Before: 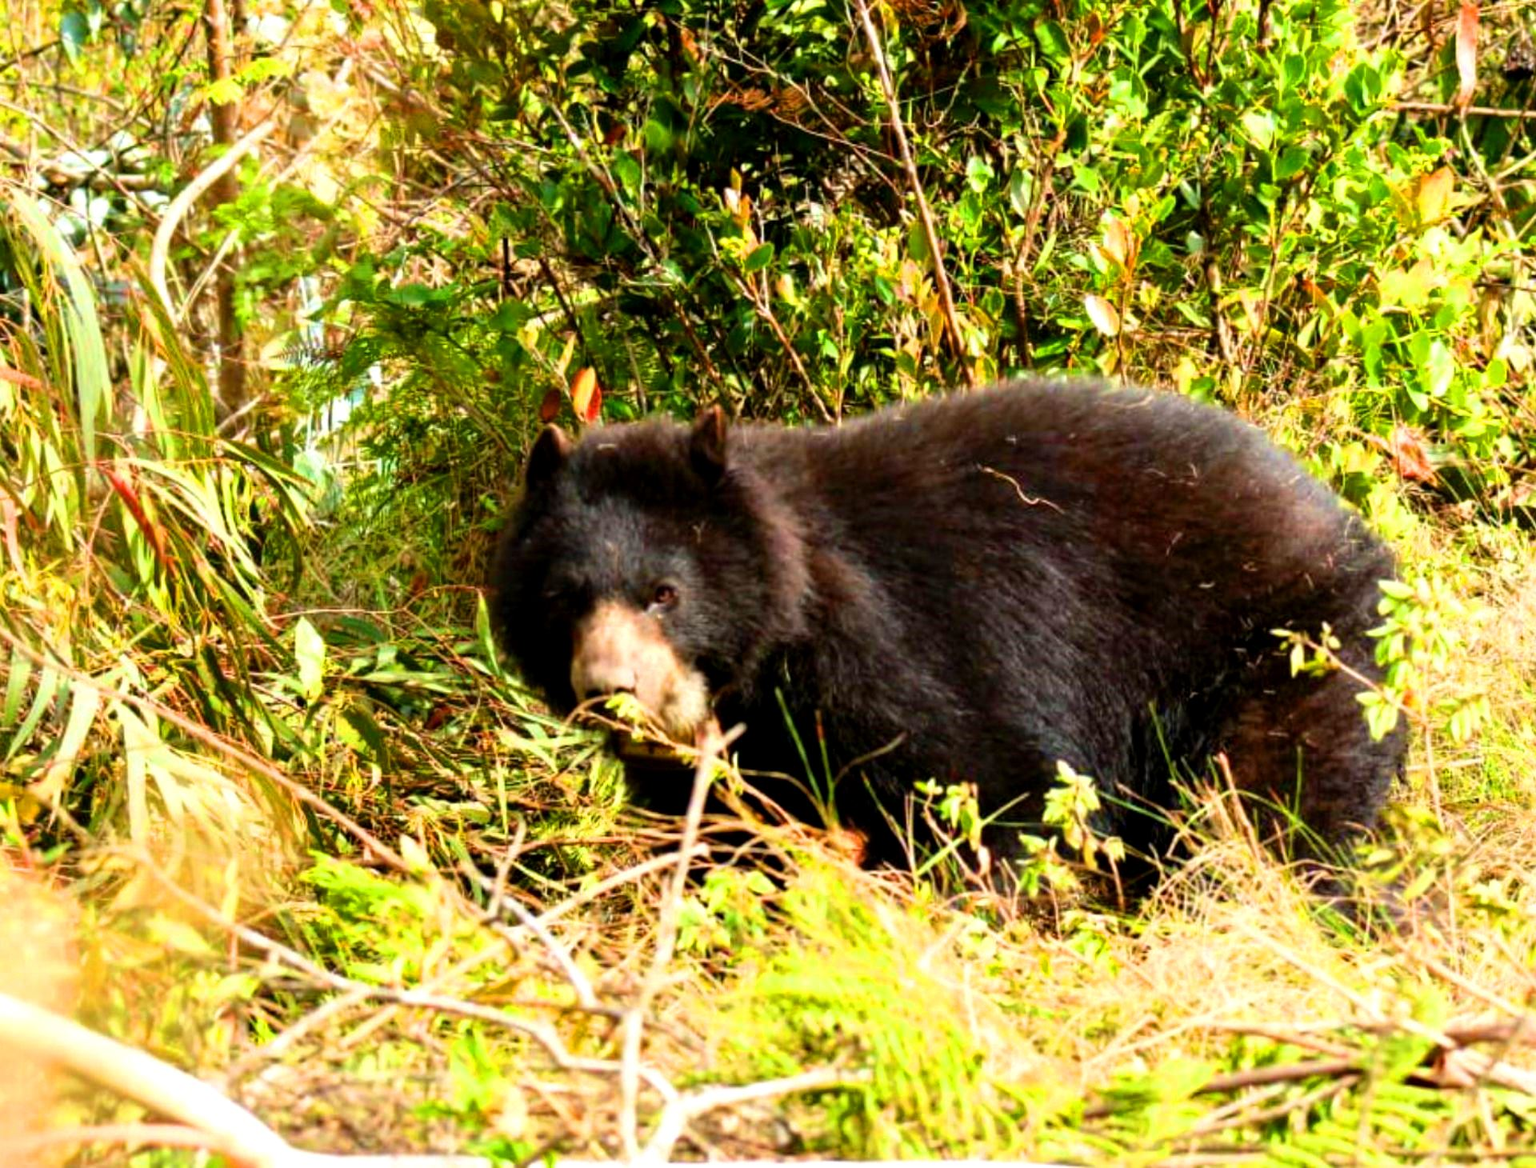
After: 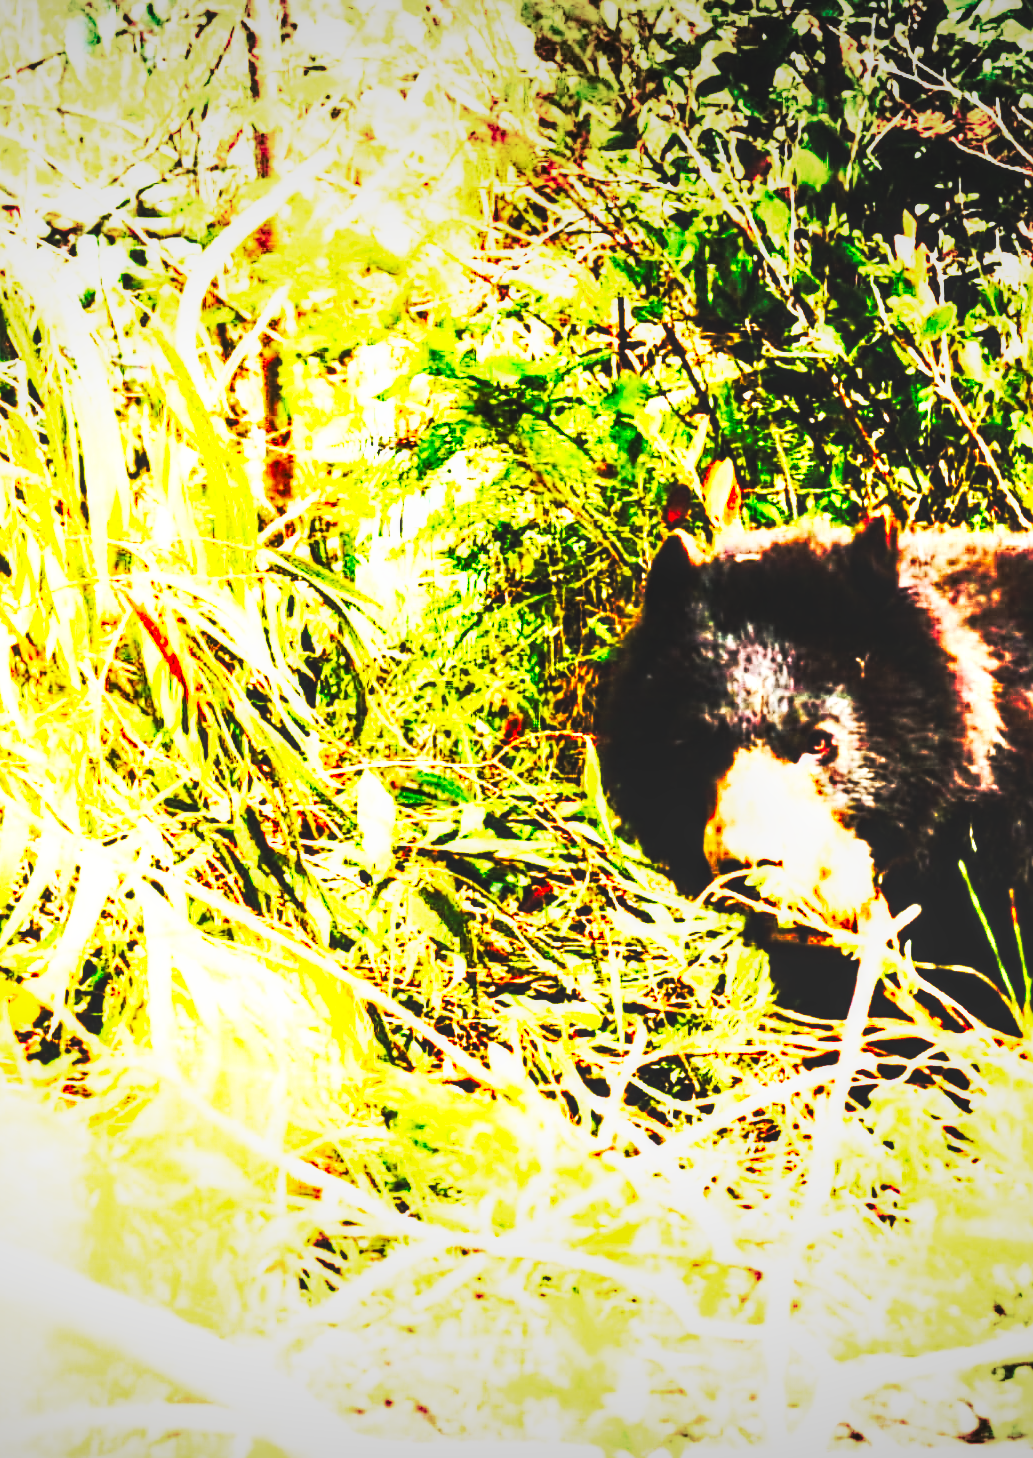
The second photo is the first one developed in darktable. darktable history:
local contrast: detail 142%
rgb curve: curves: ch0 [(0, 0) (0.21, 0.15) (0.24, 0.21) (0.5, 0.75) (0.75, 0.96) (0.89, 0.99) (1, 1)]; ch1 [(0, 0.02) (0.21, 0.13) (0.25, 0.2) (0.5, 0.67) (0.75, 0.9) (0.89, 0.97) (1, 1)]; ch2 [(0, 0.02) (0.21, 0.13) (0.25, 0.2) (0.5, 0.67) (0.75, 0.9) (0.89, 0.97) (1, 1)], compensate middle gray true
base curve: curves: ch0 [(0, 0.015) (0.085, 0.116) (0.134, 0.298) (0.19, 0.545) (0.296, 0.764) (0.599, 0.982) (1, 1)], preserve colors none
crop: left 0.587%, right 45.588%, bottom 0.086%
contrast brightness saturation: contrast 0.08, saturation 0.02
vignetting: fall-off radius 100%, width/height ratio 1.337
color correction: saturation 1.32
sharpen: on, module defaults
